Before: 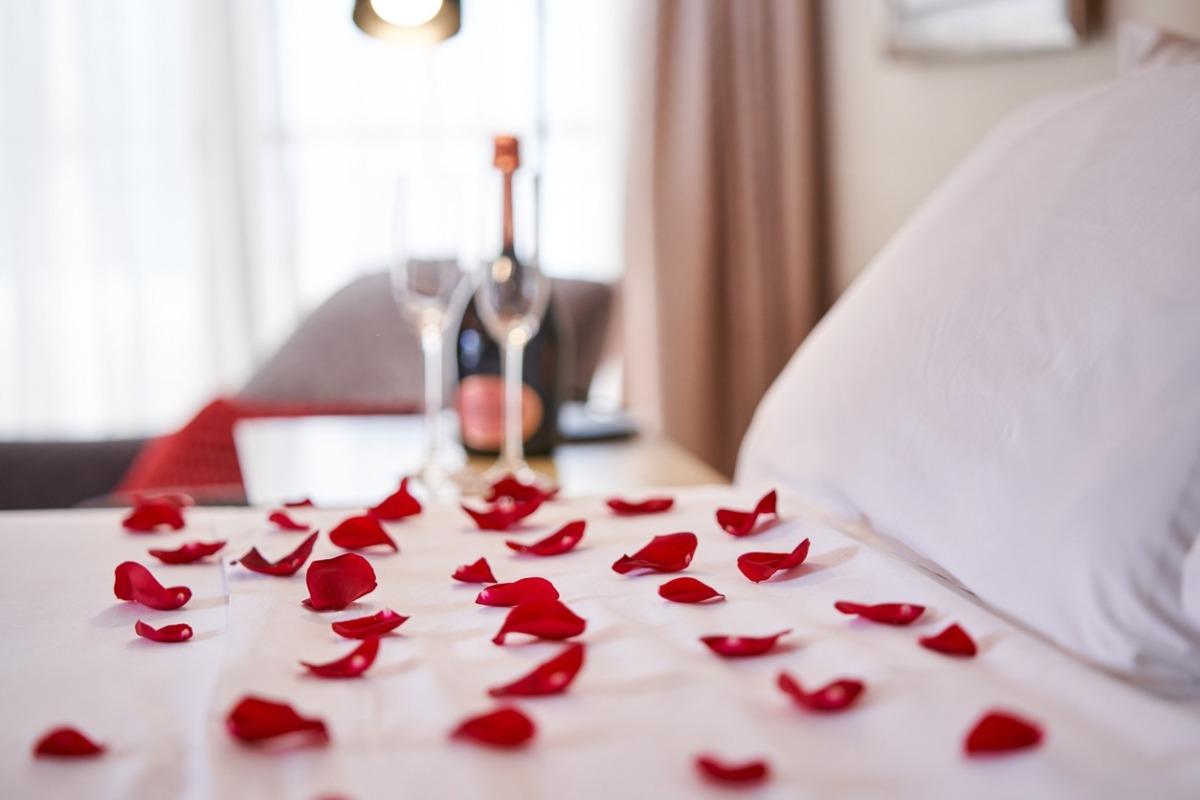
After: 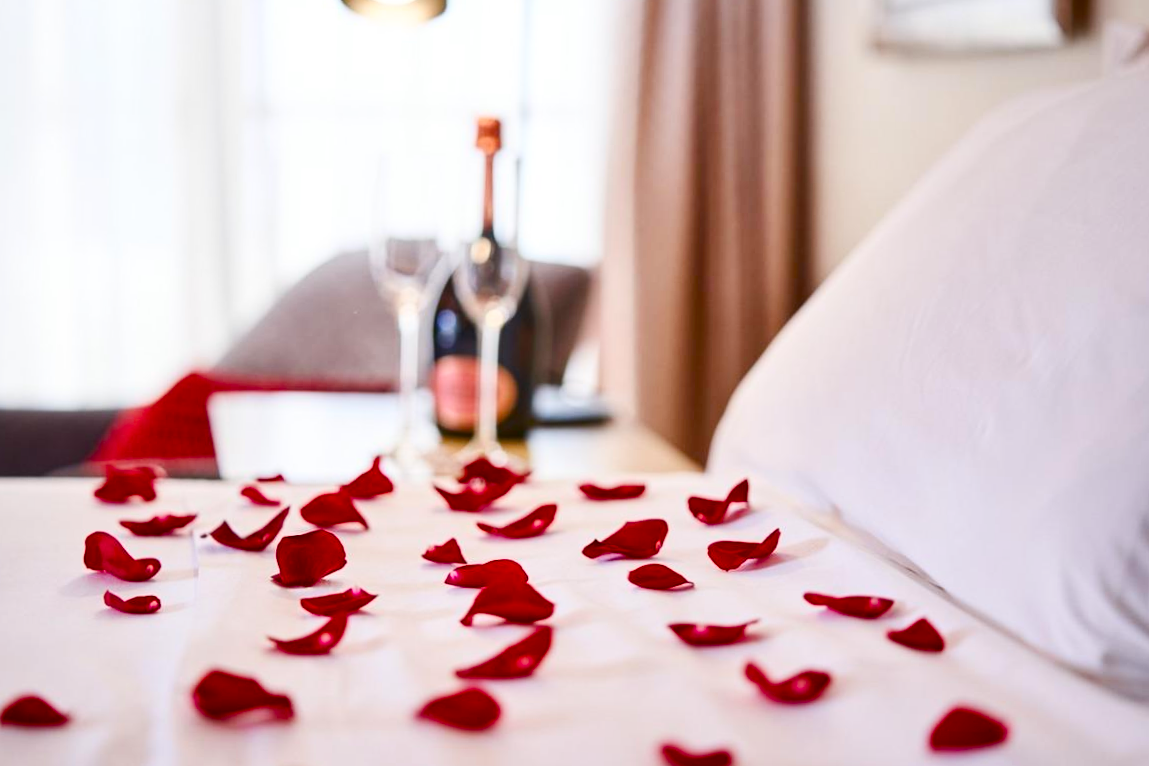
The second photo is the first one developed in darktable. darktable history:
crop and rotate: angle -1.69°
contrast brightness saturation: contrast 0.22
color balance rgb: perceptual saturation grading › global saturation 35%, perceptual saturation grading › highlights -30%, perceptual saturation grading › shadows 35%, perceptual brilliance grading › global brilliance 3%, perceptual brilliance grading › highlights -3%, perceptual brilliance grading › shadows 3%
